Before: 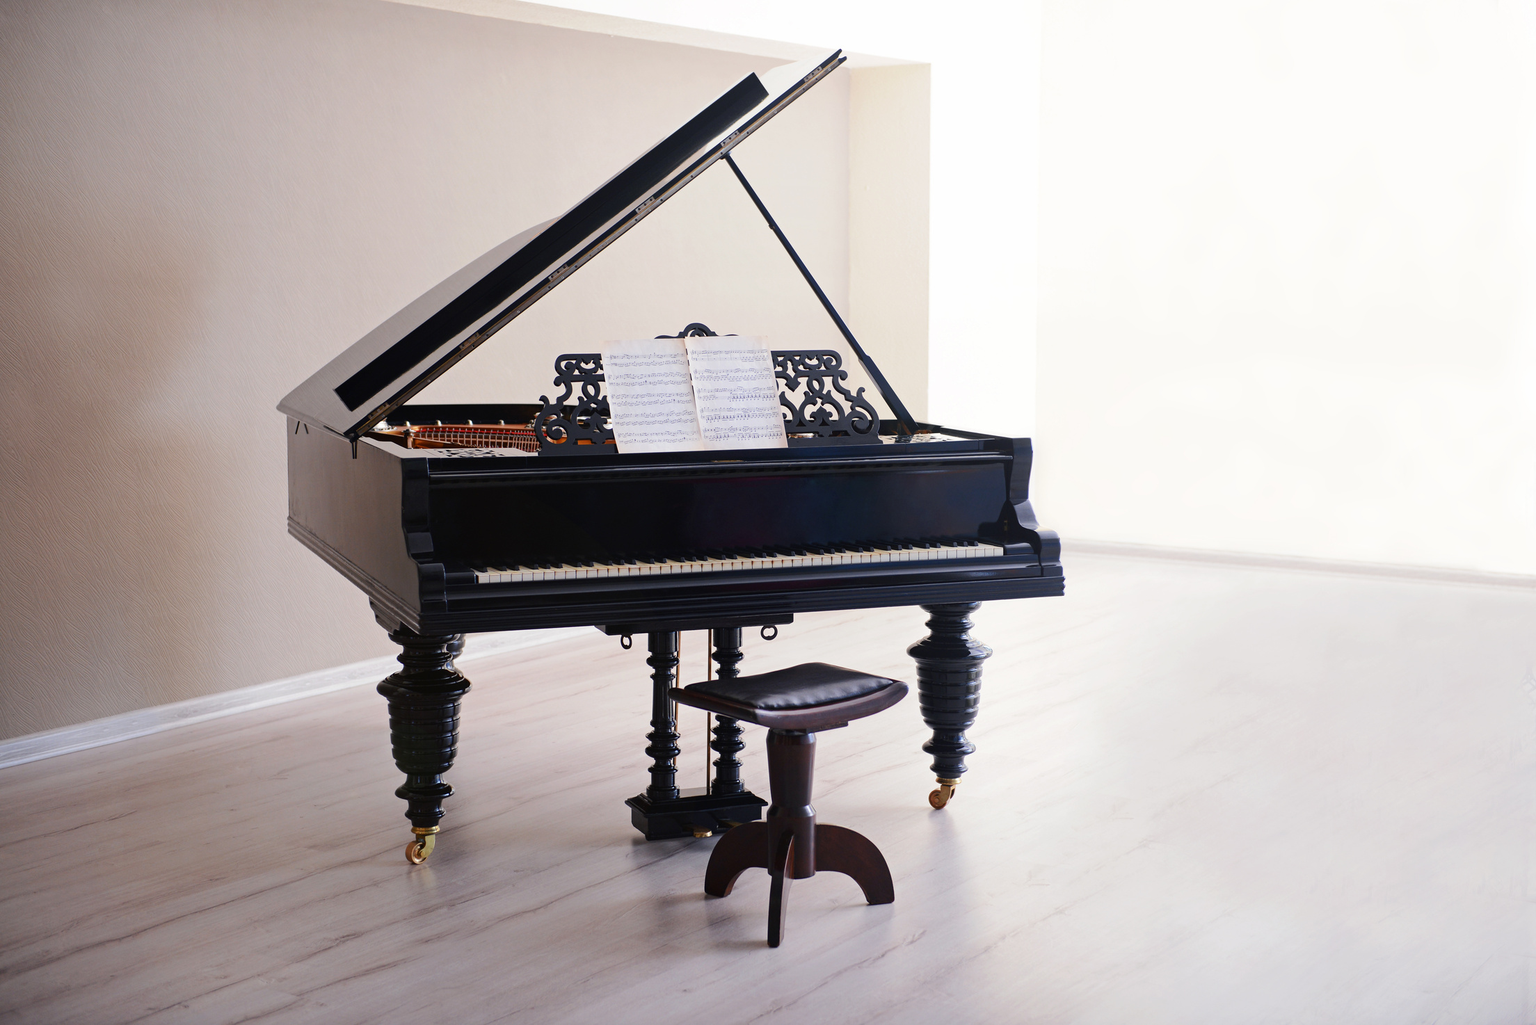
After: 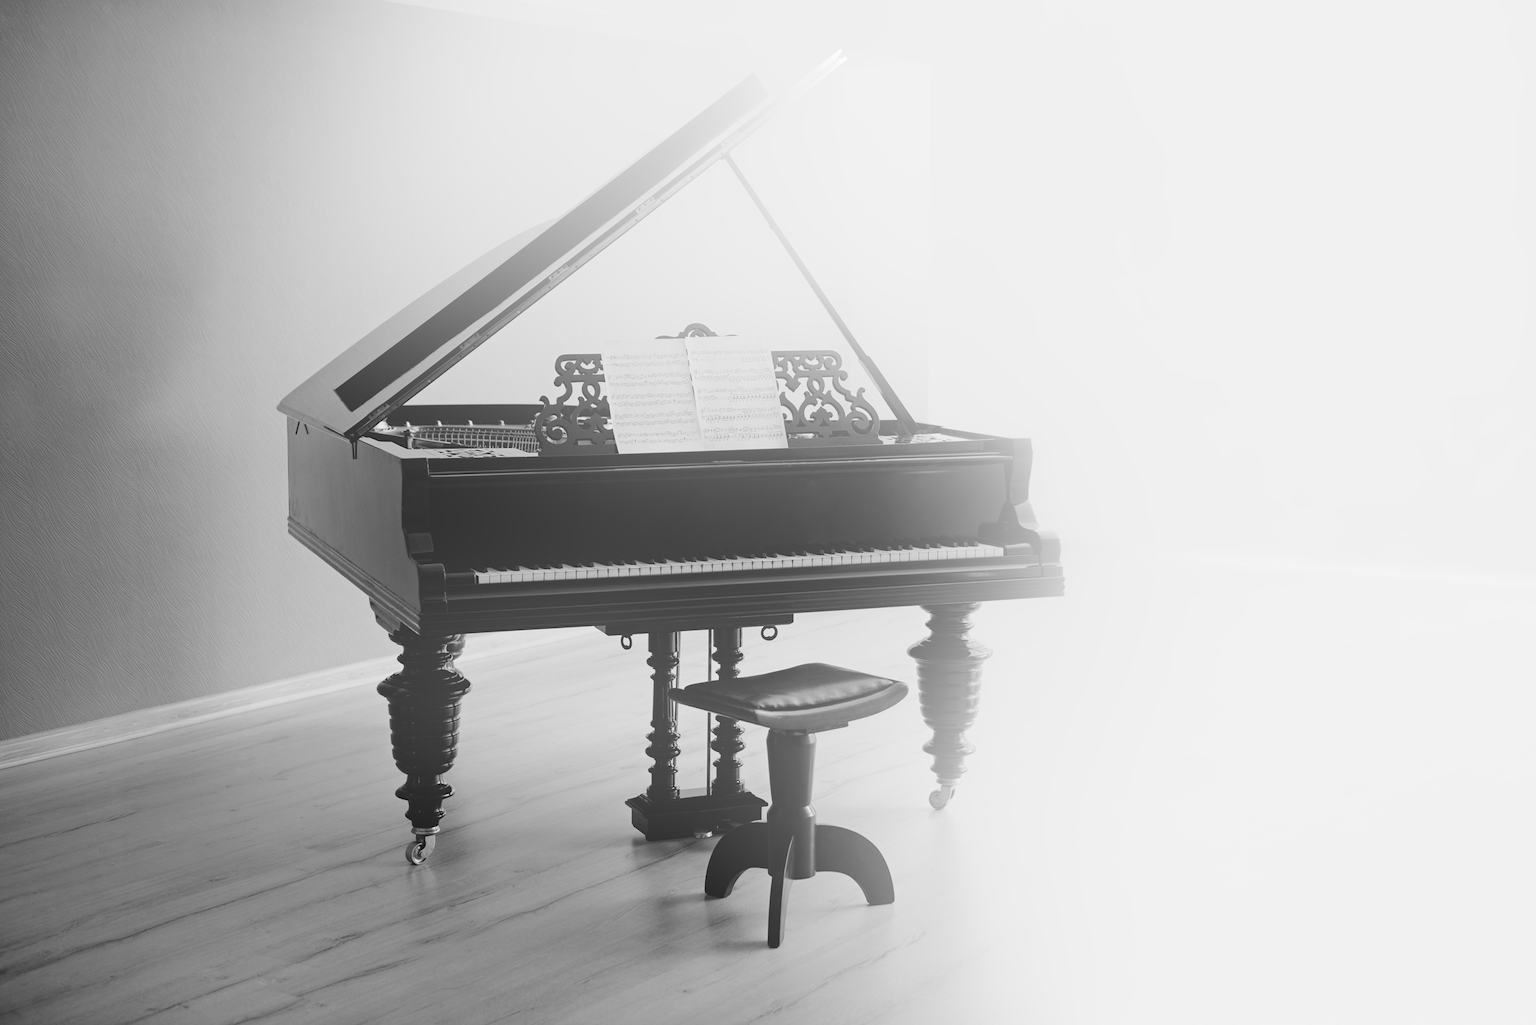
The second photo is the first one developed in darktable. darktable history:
filmic rgb: black relative exposure -12.8 EV, white relative exposure 2.8 EV, threshold 3 EV, target black luminance 0%, hardness 8.54, latitude 70.41%, contrast 1.133, shadows ↔ highlights balance -0.395%, color science v4 (2020), enable highlight reconstruction true
bloom: size 38%, threshold 95%, strength 30%
monochrome: a -71.75, b 75.82
